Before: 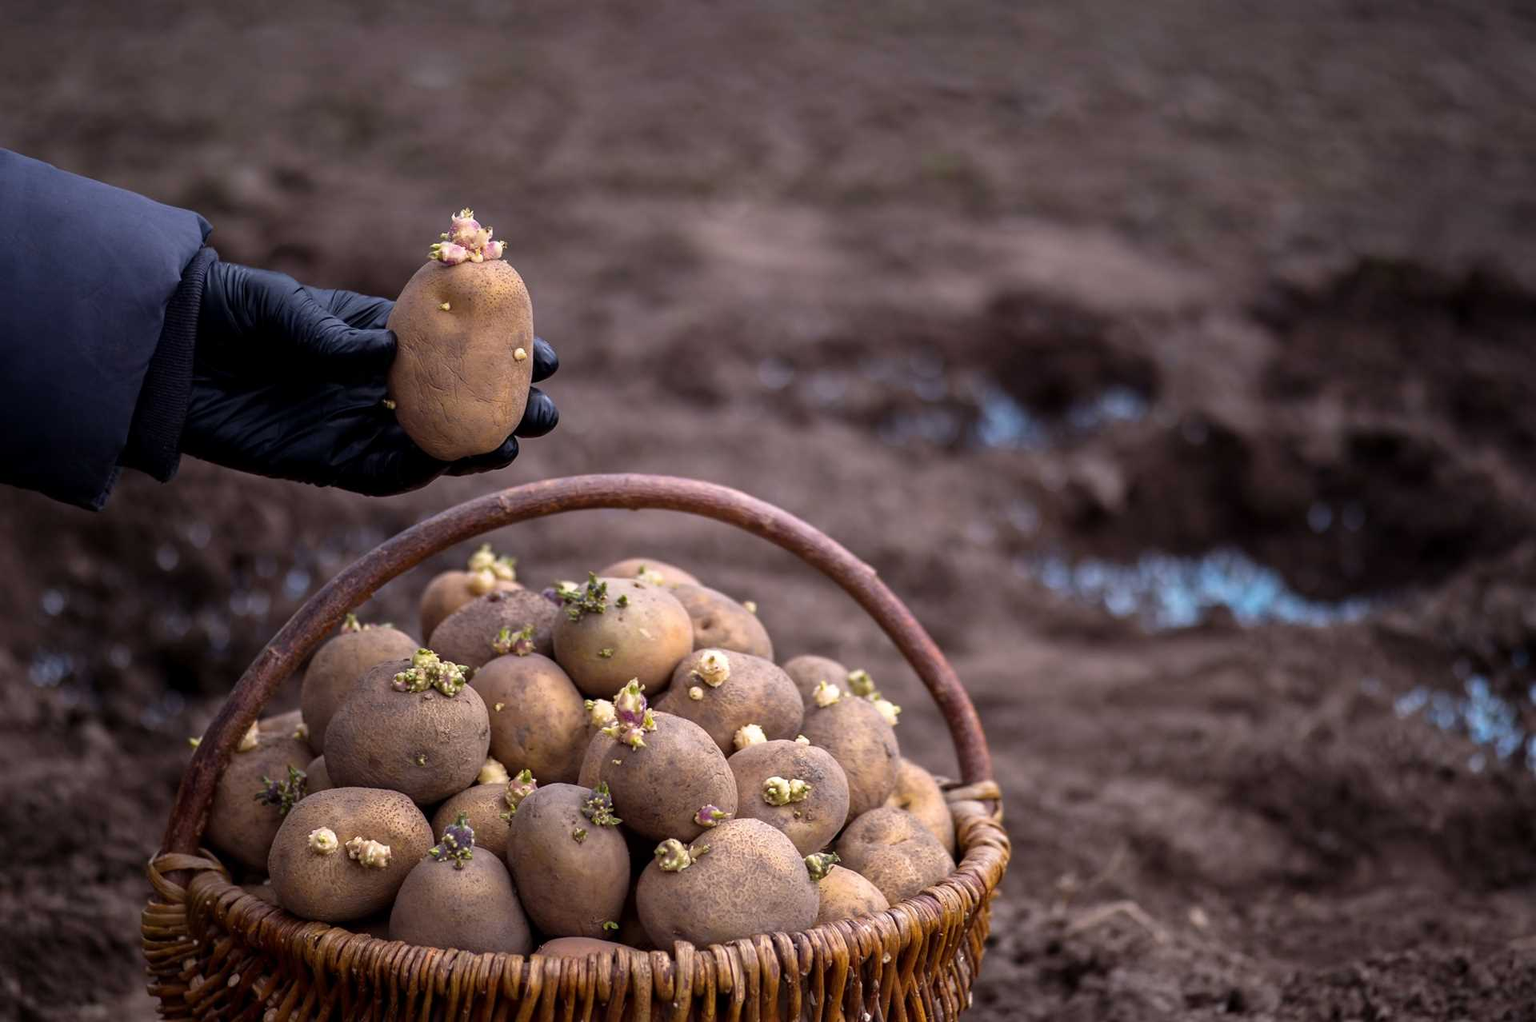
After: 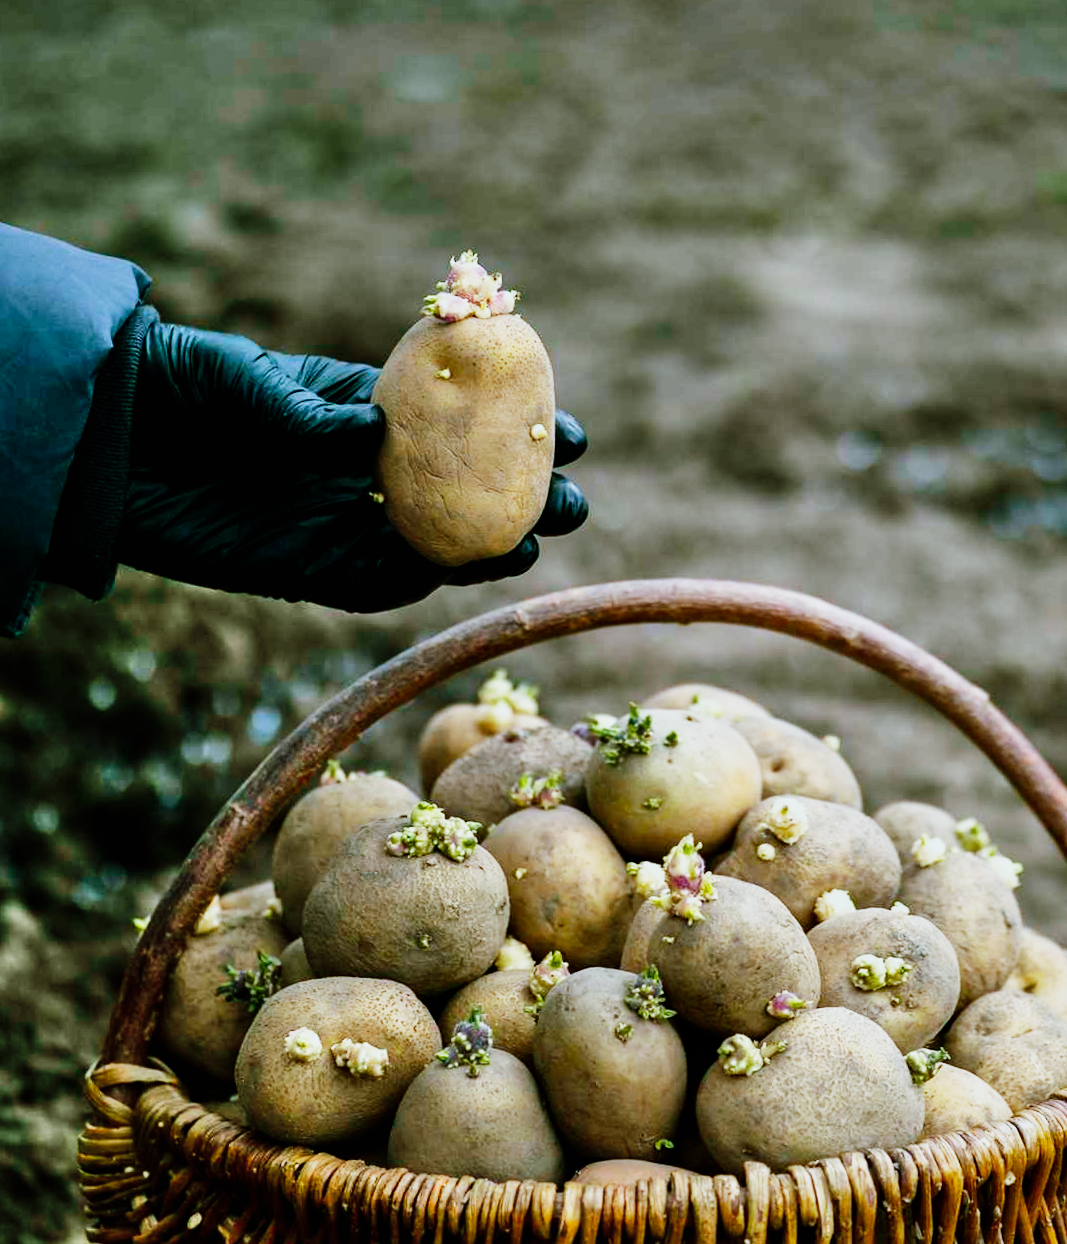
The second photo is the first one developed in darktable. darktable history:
crop: left 5.114%, right 38.589%
exposure: black level correction 0.001, exposure 0.955 EV, compensate exposure bias true, compensate highlight preservation false
rgb levels: mode RGB, independent channels, levels [[0, 0.5, 1], [0, 0.521, 1], [0, 0.536, 1]]
shadows and highlights: shadows 53, soften with gaussian
color balance rgb: shadows lift › chroma 11.71%, shadows lift › hue 133.46°, power › chroma 2.15%, power › hue 166.83°, highlights gain › chroma 4%, highlights gain › hue 200.2°, perceptual saturation grading › global saturation 18.05%
sigmoid: contrast 1.6, skew -0.2, preserve hue 0%, red attenuation 0.1, red rotation 0.035, green attenuation 0.1, green rotation -0.017, blue attenuation 0.15, blue rotation -0.052, base primaries Rec2020
rotate and perspective: rotation -1°, crop left 0.011, crop right 0.989, crop top 0.025, crop bottom 0.975
